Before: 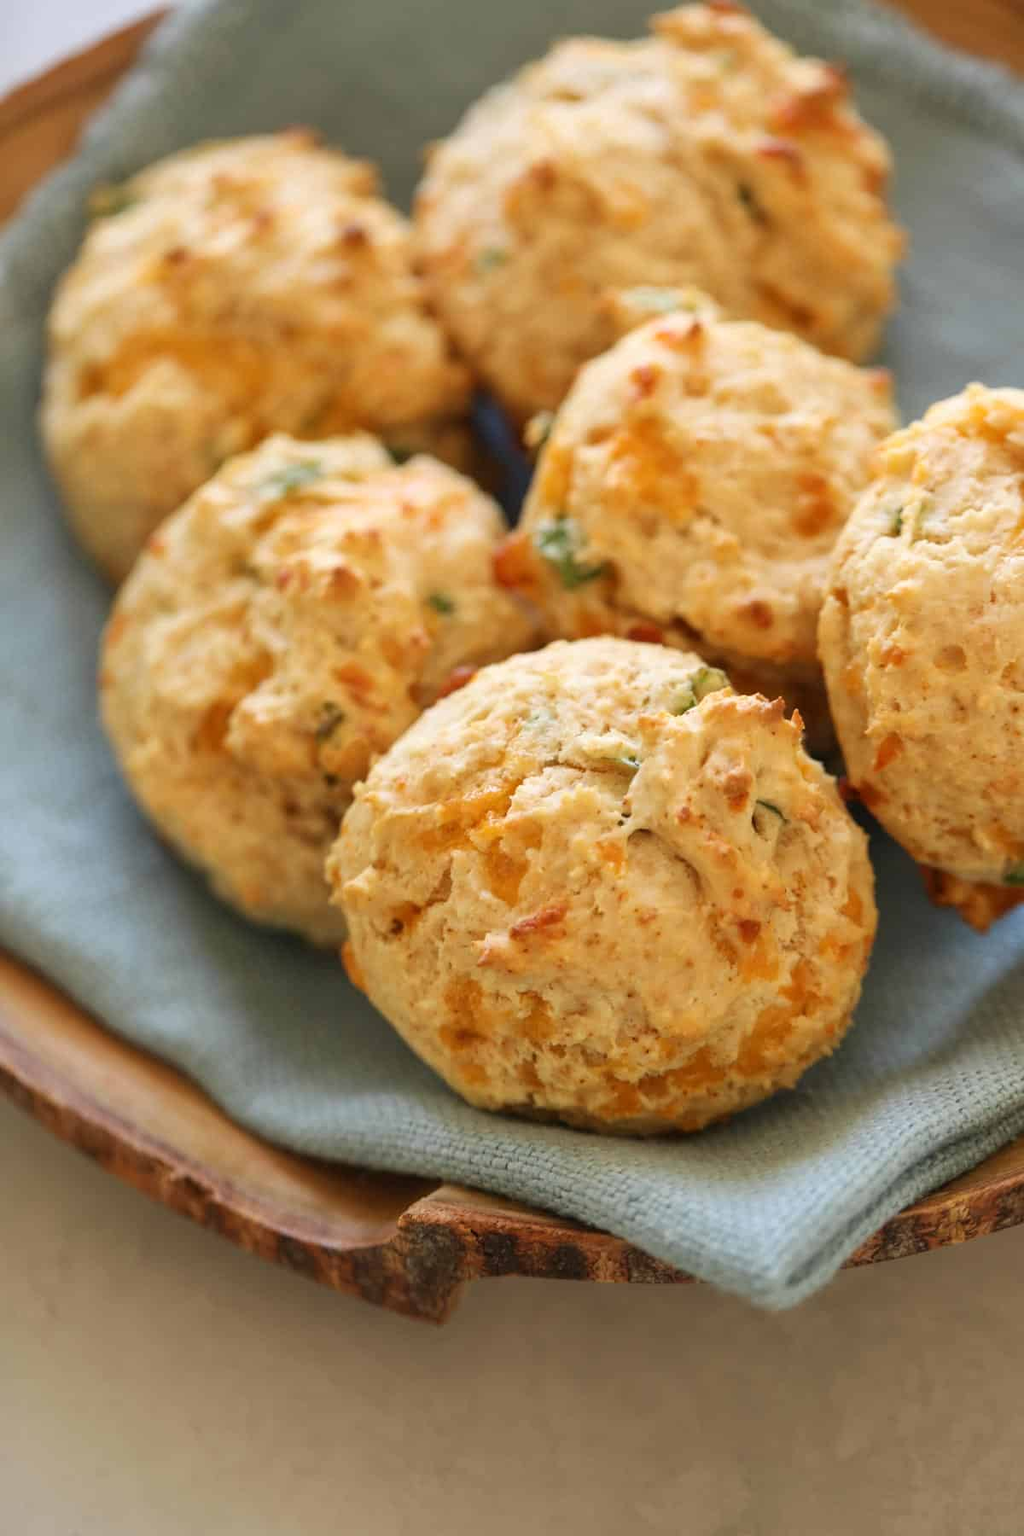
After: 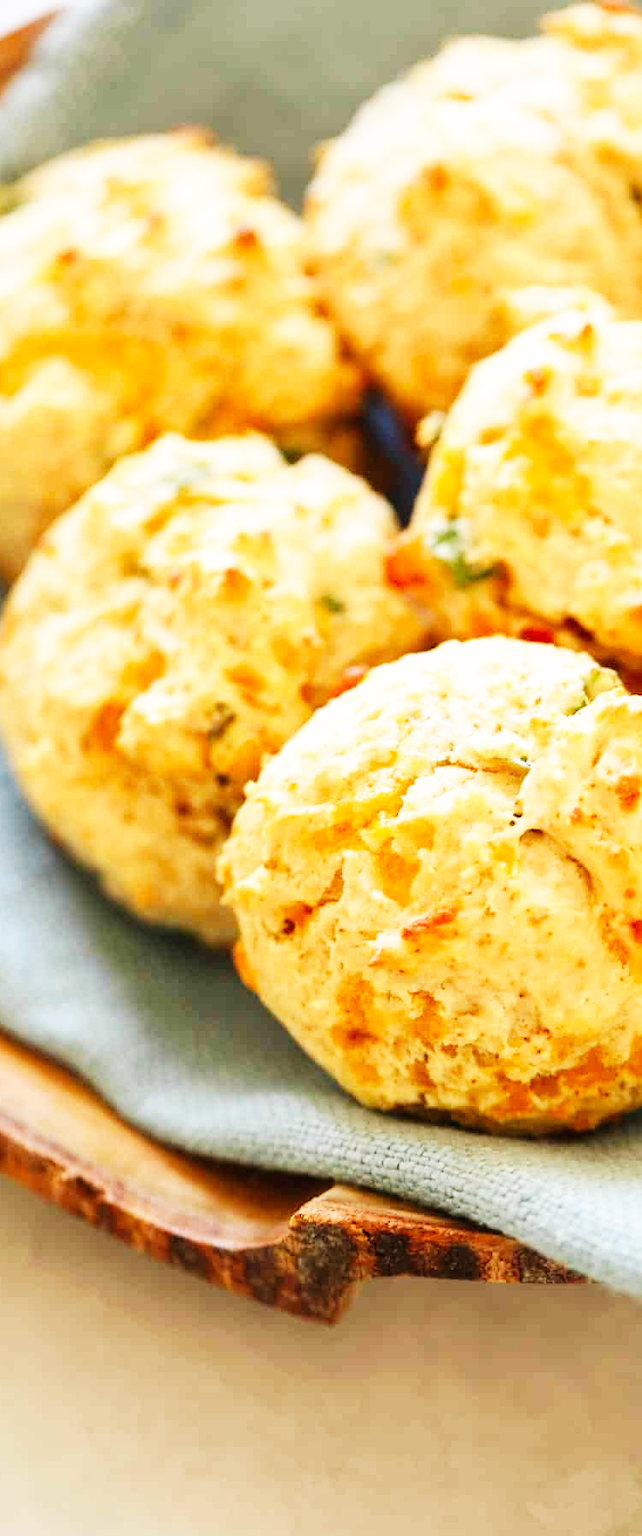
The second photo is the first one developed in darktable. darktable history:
crop: left 10.644%, right 26.528%
base curve: curves: ch0 [(0, 0) (0.007, 0.004) (0.027, 0.03) (0.046, 0.07) (0.207, 0.54) (0.442, 0.872) (0.673, 0.972) (1, 1)], preserve colors none
